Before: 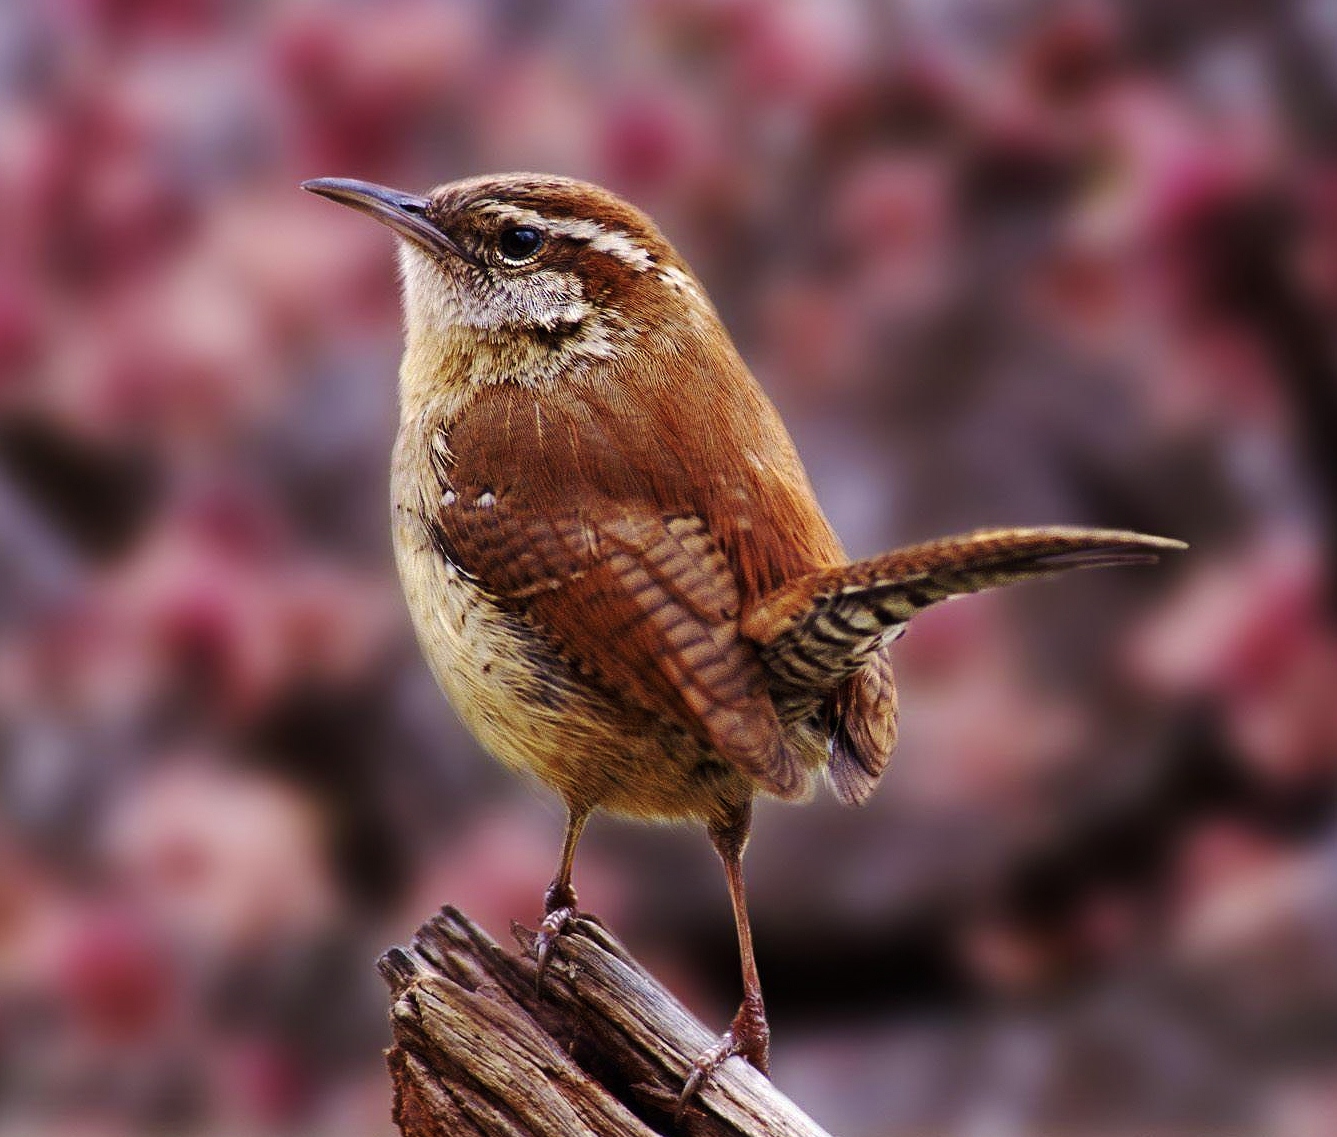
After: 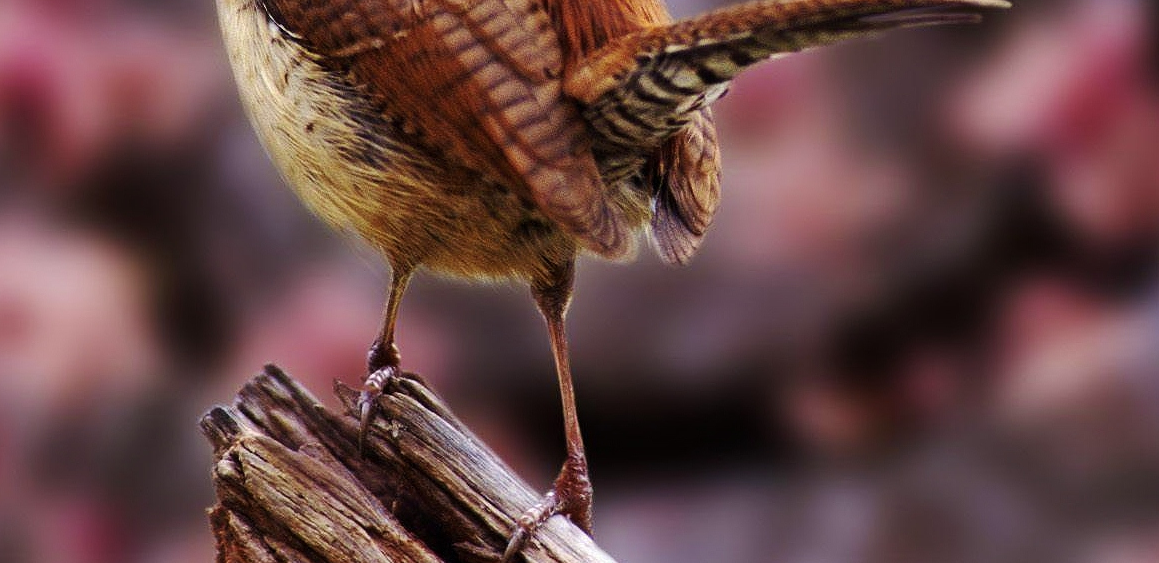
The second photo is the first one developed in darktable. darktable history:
crop and rotate: left 13.274%, top 47.652%, bottom 2.745%
